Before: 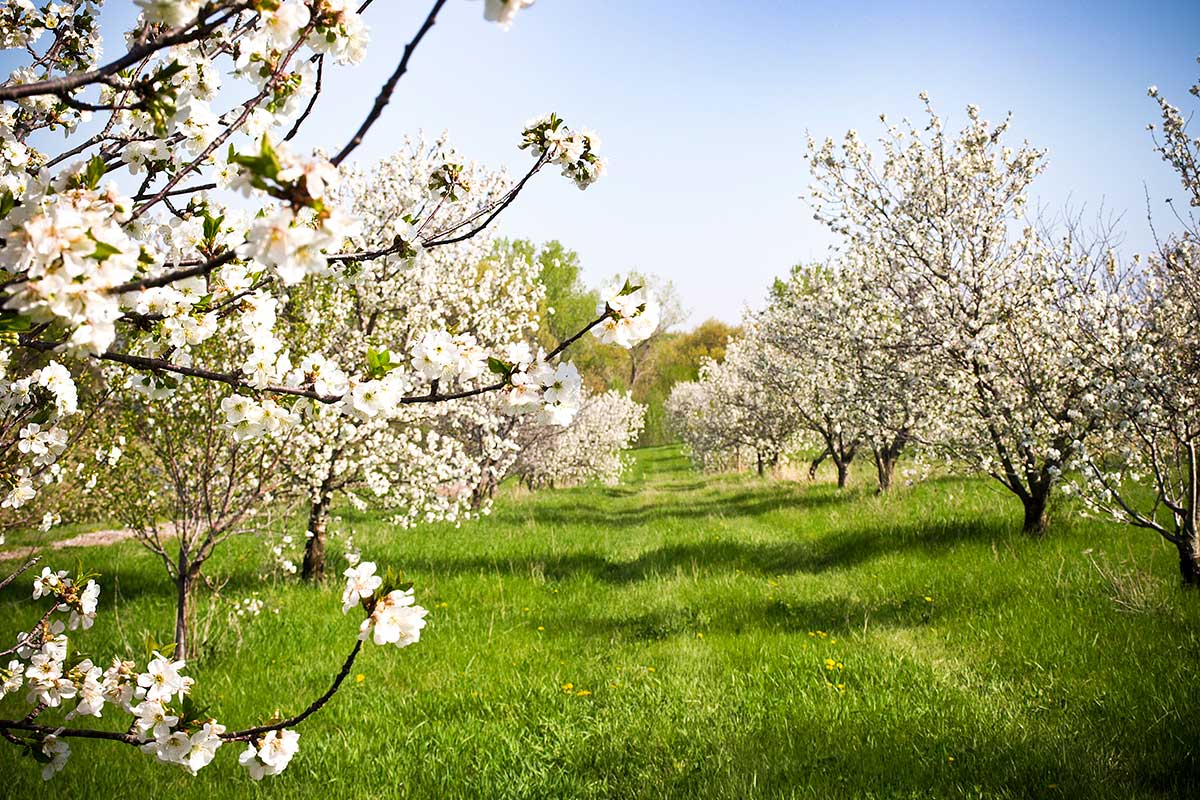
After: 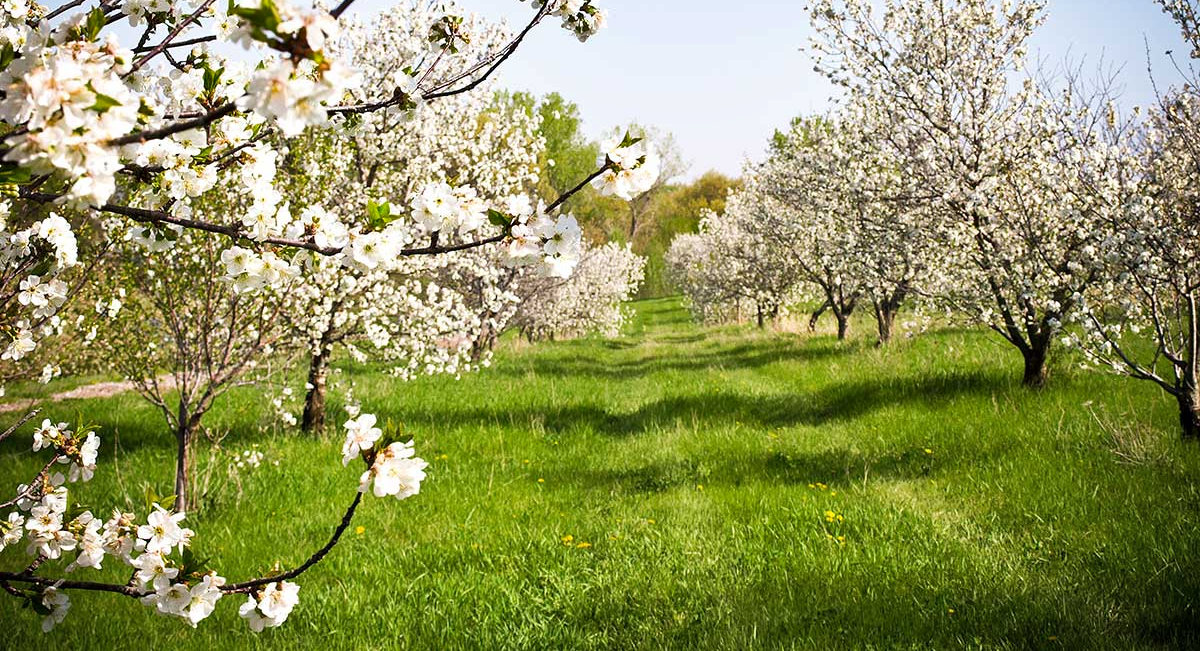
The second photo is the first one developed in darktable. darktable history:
crop and rotate: top 18.507%
shadows and highlights: radius 125.46, shadows 30.51, highlights -30.51, low approximation 0.01, soften with gaussian
